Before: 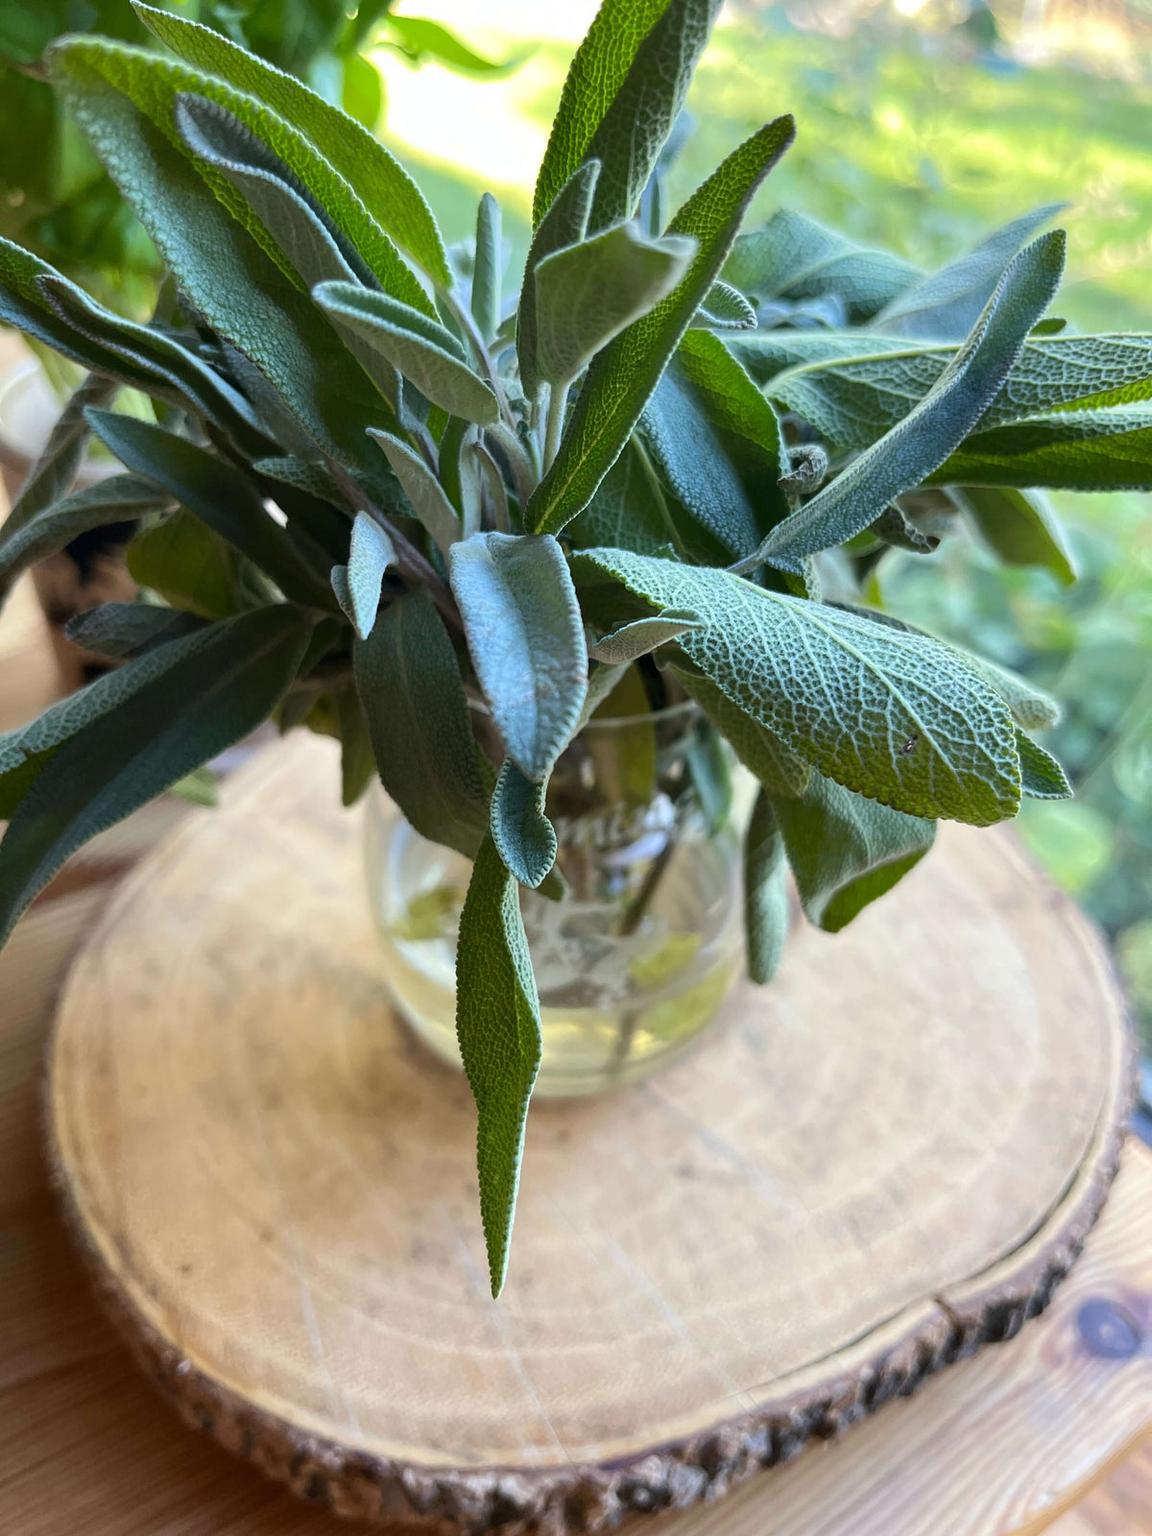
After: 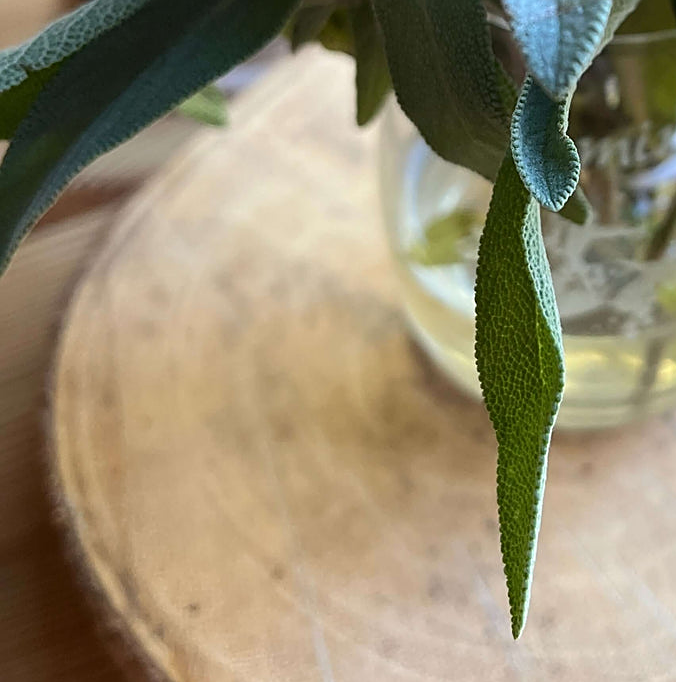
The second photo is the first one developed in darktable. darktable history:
color correction: highlights b* -0.001, saturation 0.994
crop: top 44.675%, right 43.661%, bottom 12.69%
sharpen: on, module defaults
